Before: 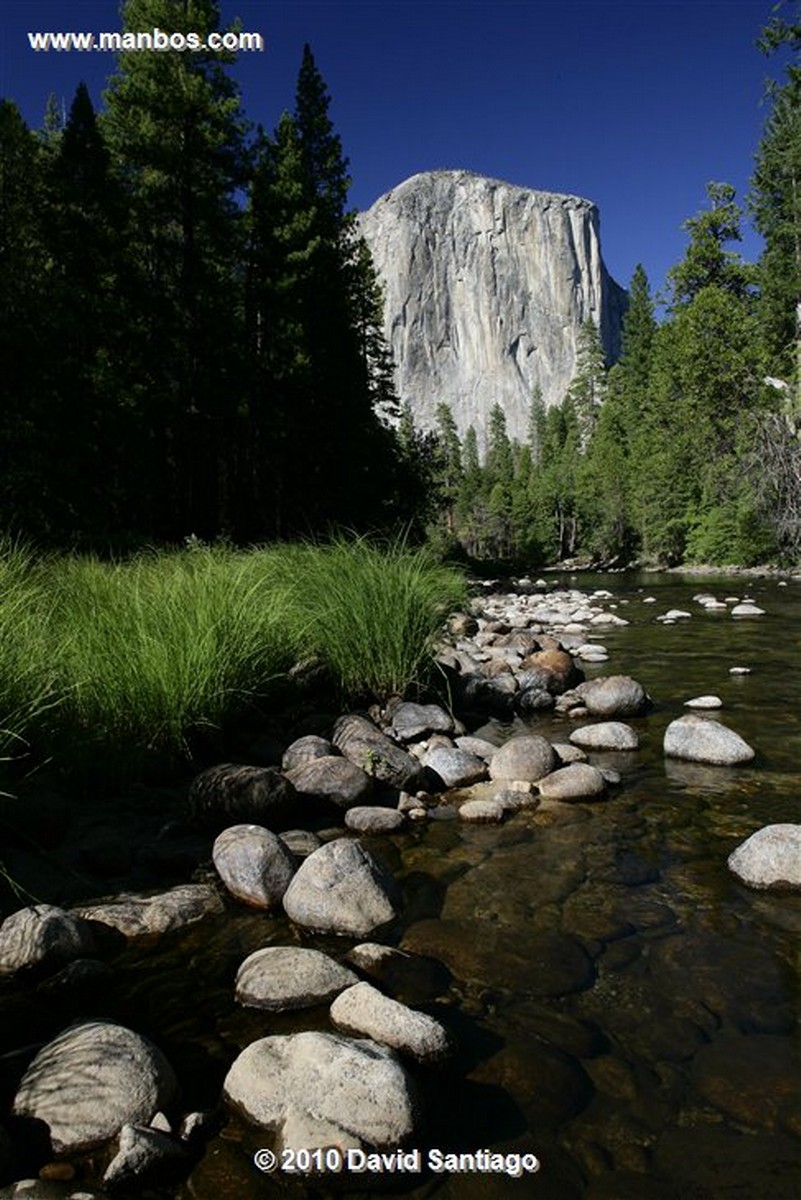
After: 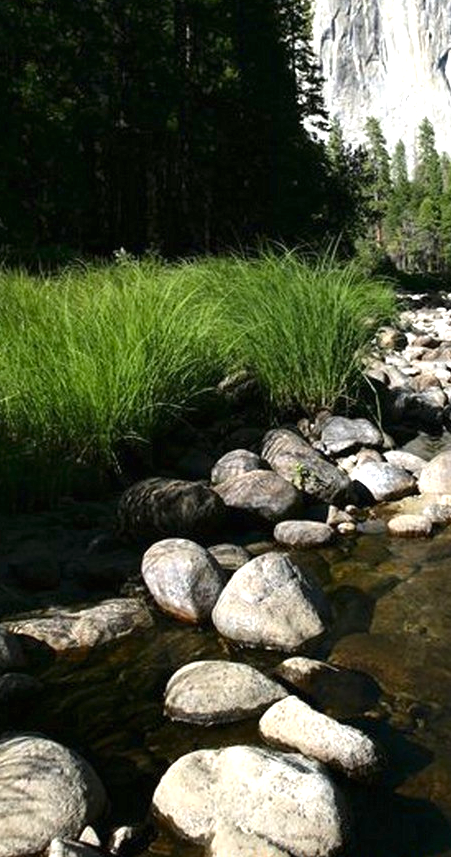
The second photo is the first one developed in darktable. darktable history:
exposure: black level correction 0, exposure 1.2 EV, compensate exposure bias true, compensate highlight preservation false
color zones: curves: ch0 [(0.27, 0.396) (0.563, 0.504) (0.75, 0.5) (0.787, 0.307)]
base curve: preserve colors none
crop: left 8.966%, top 23.852%, right 34.699%, bottom 4.703%
